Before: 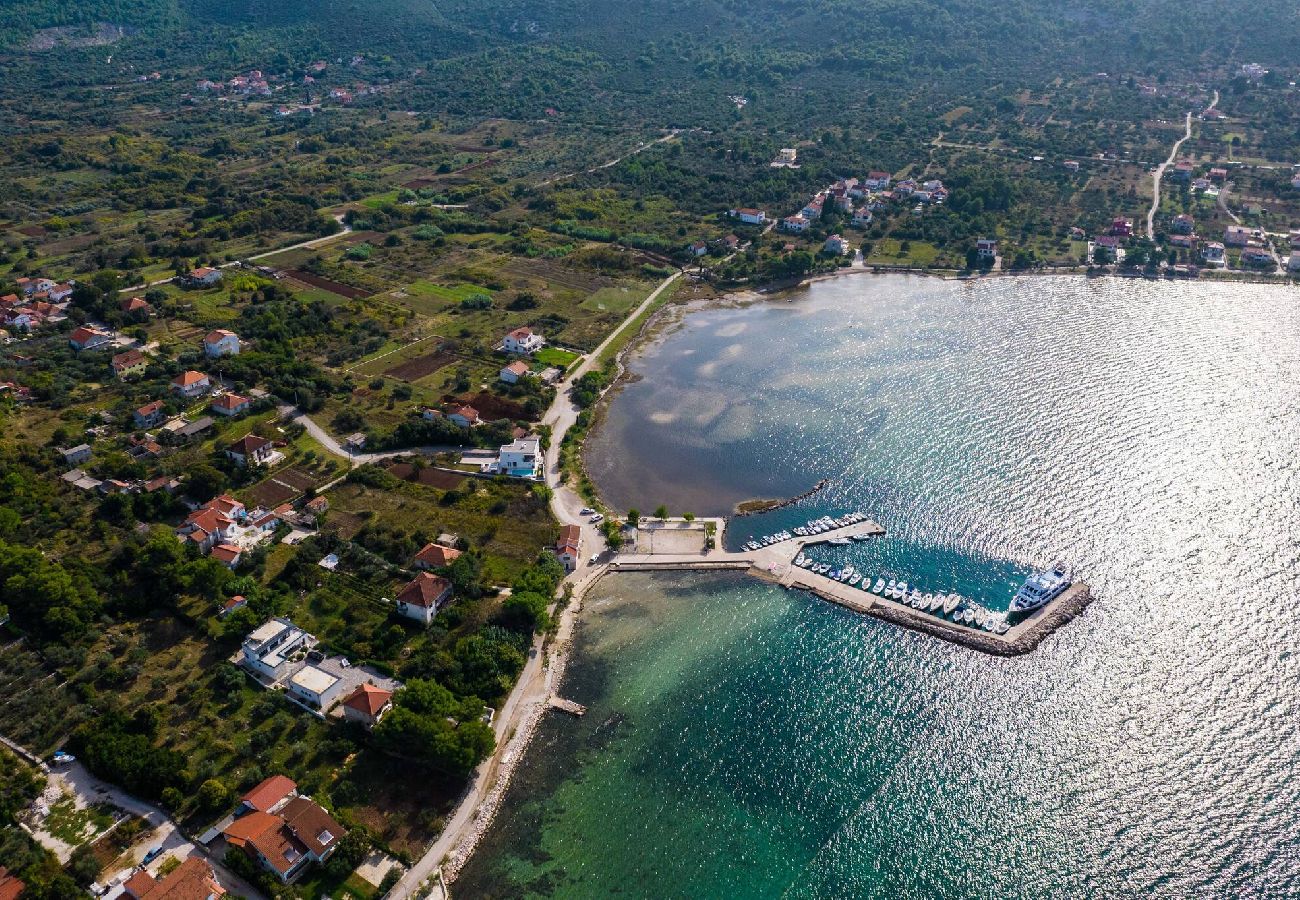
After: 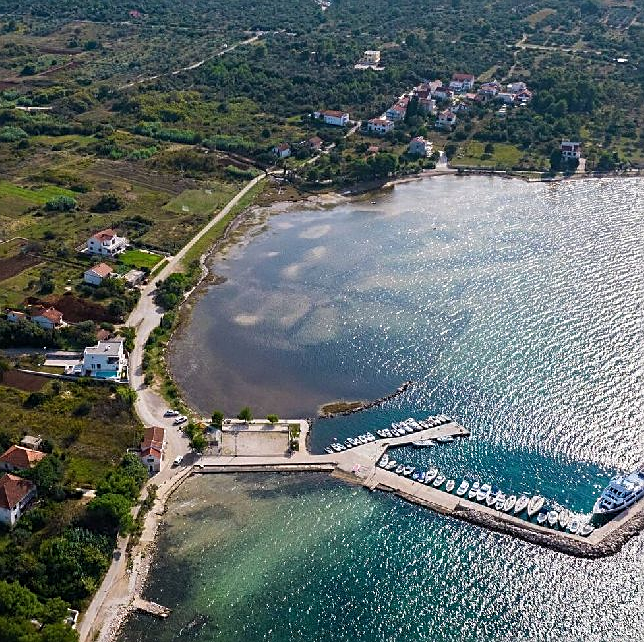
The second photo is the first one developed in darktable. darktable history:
sharpen: on, module defaults
crop: left 32.075%, top 10.976%, right 18.355%, bottom 17.596%
